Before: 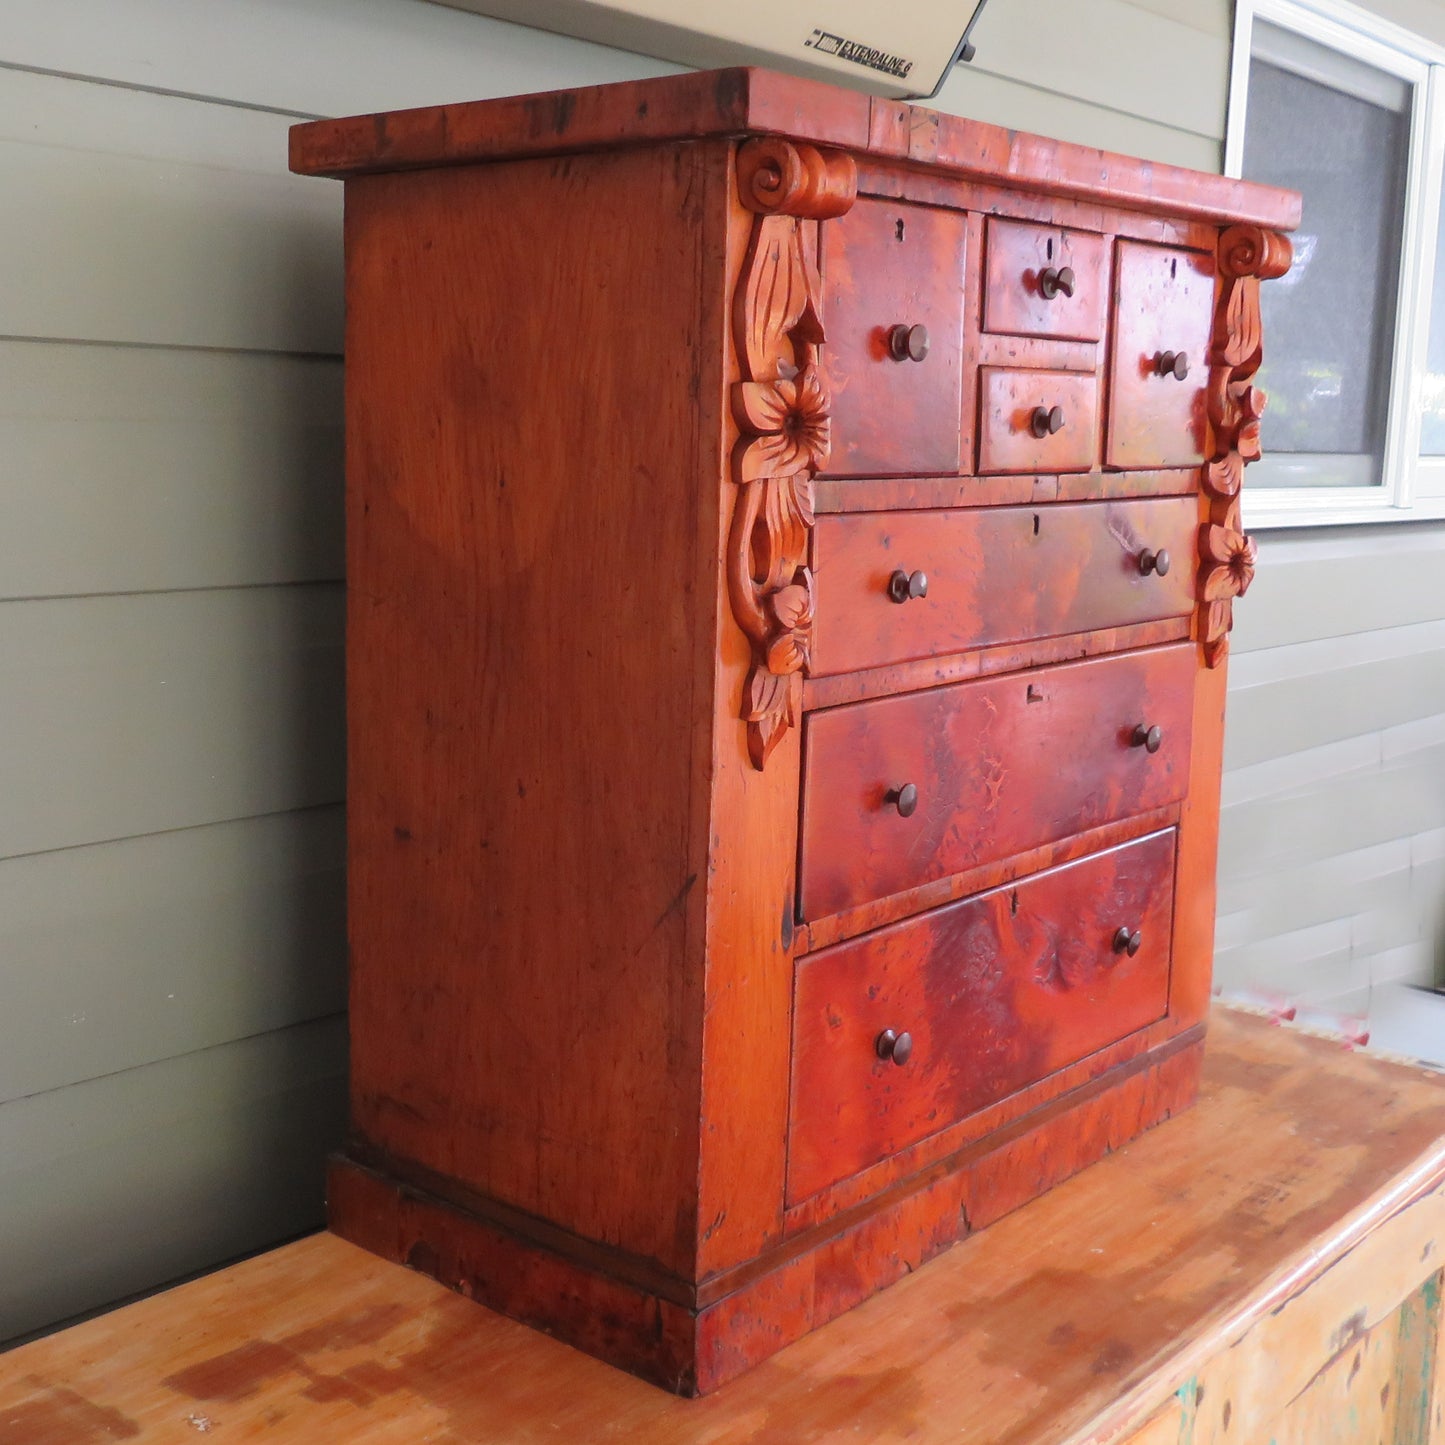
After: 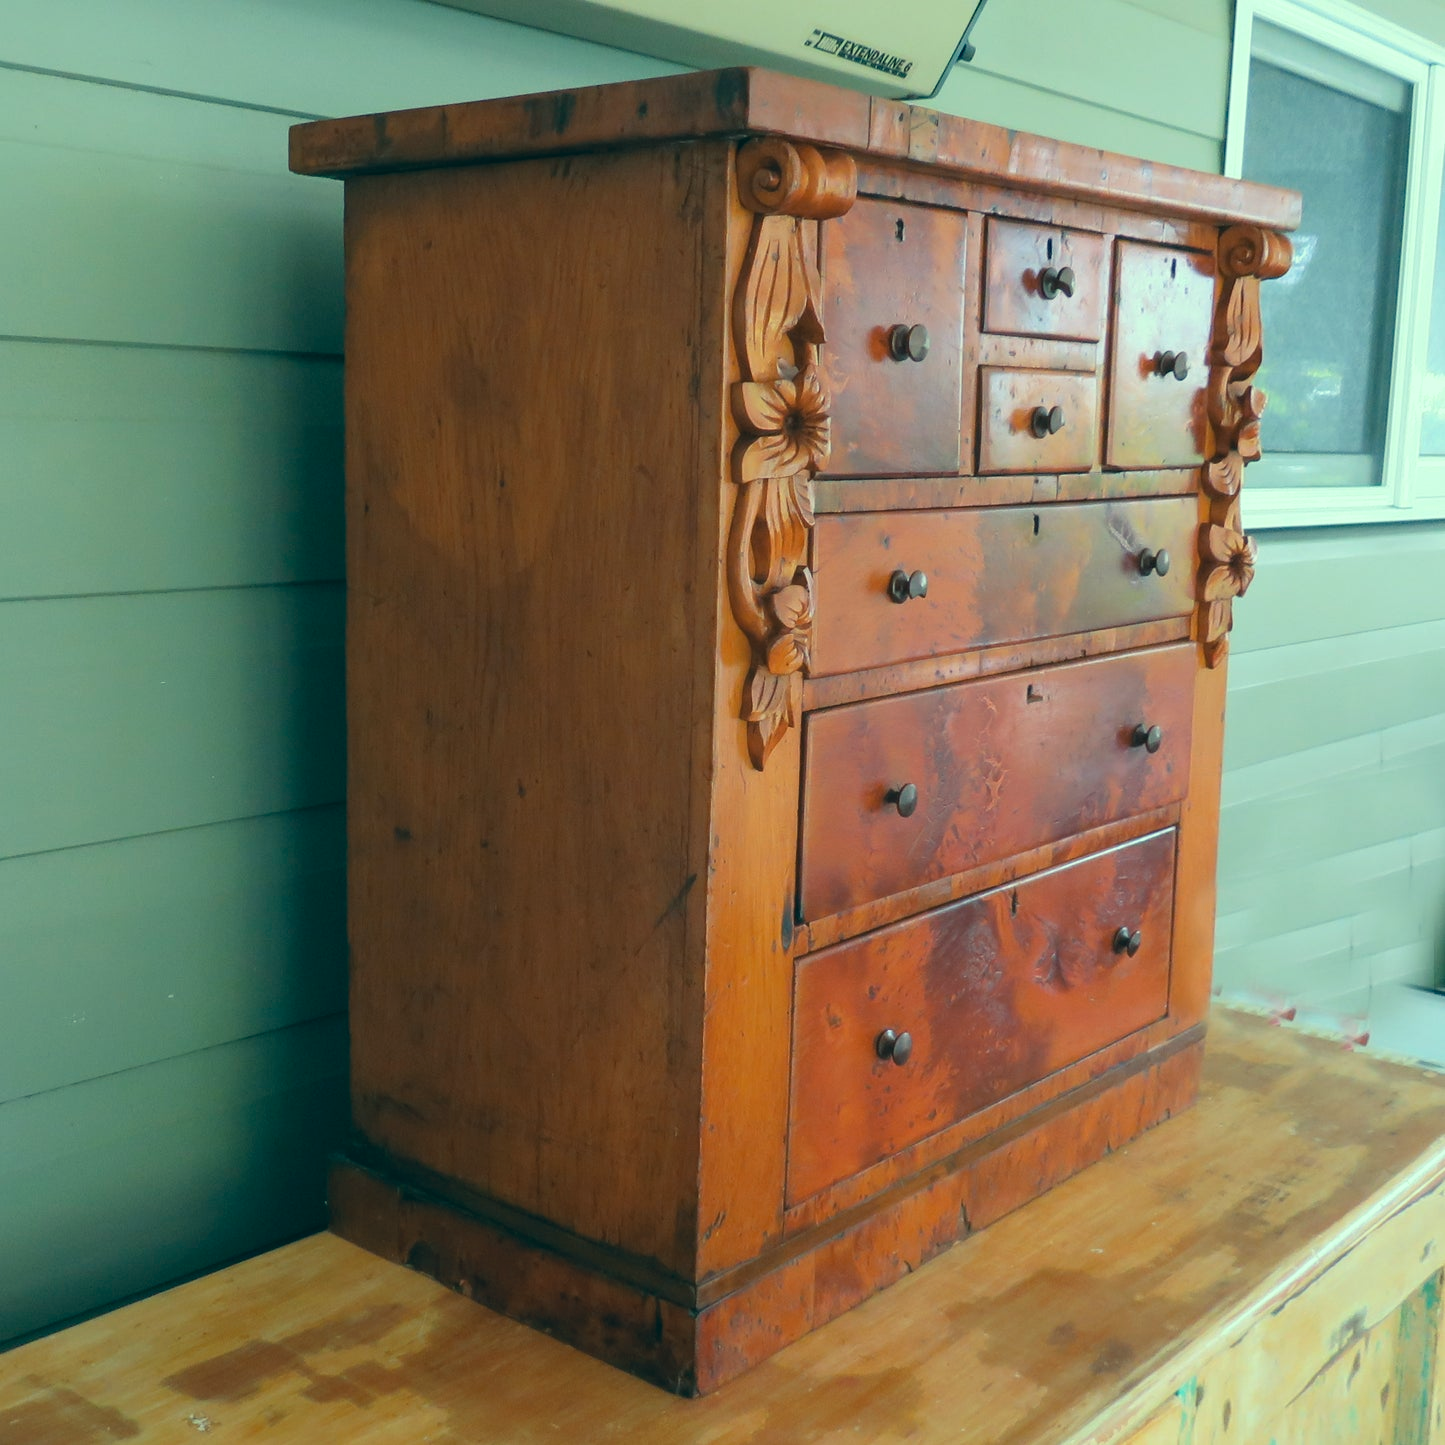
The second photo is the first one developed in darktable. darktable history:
color correction: highlights a* -20.03, highlights b* 9.79, shadows a* -20.84, shadows b* -10.78
